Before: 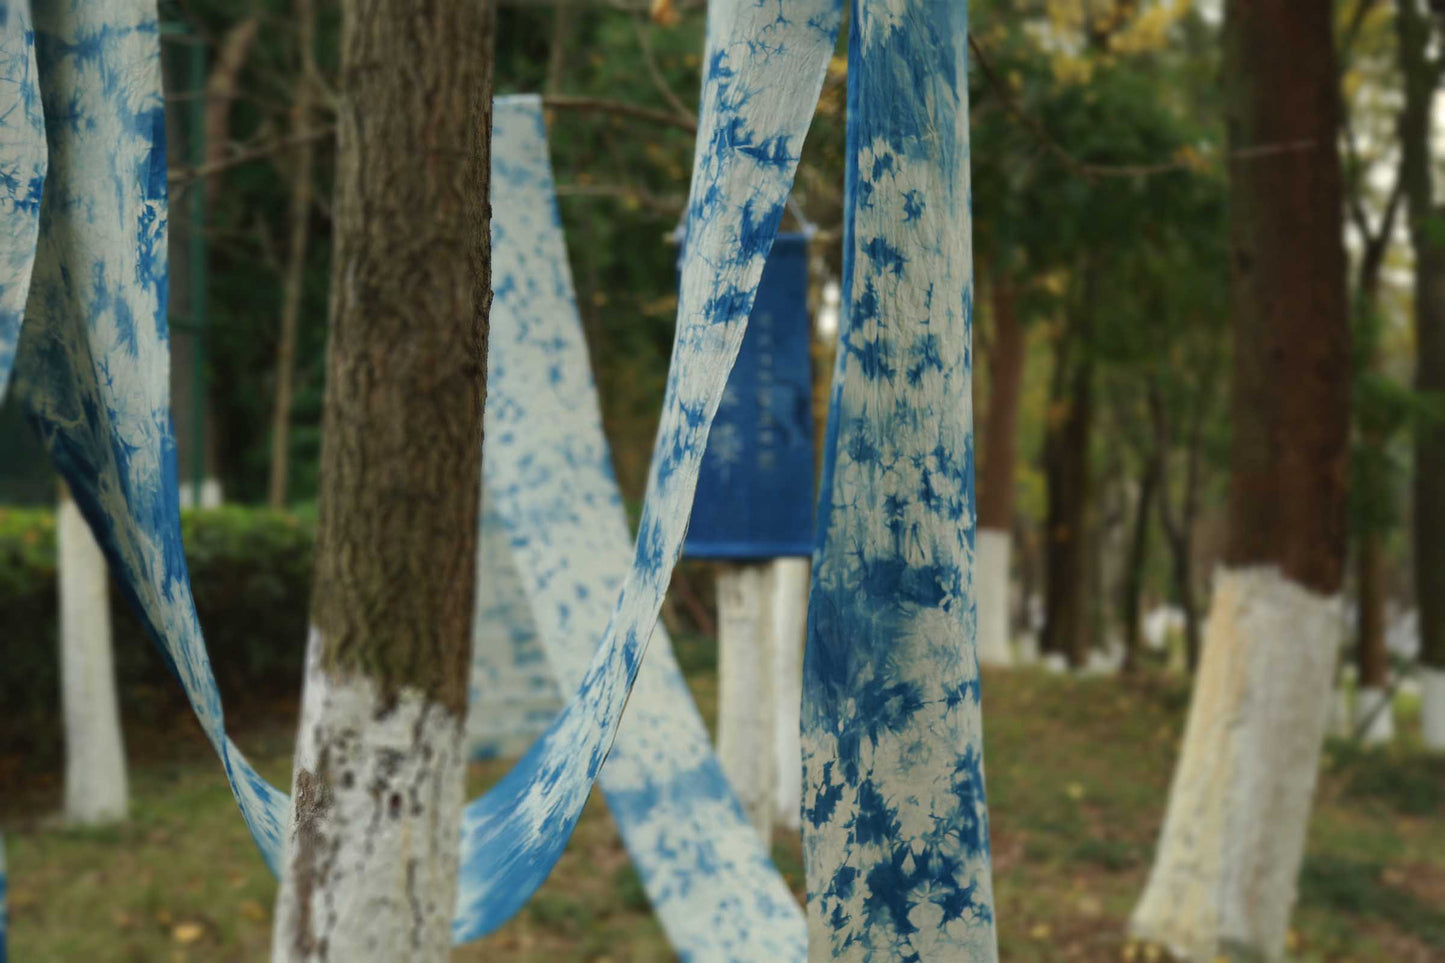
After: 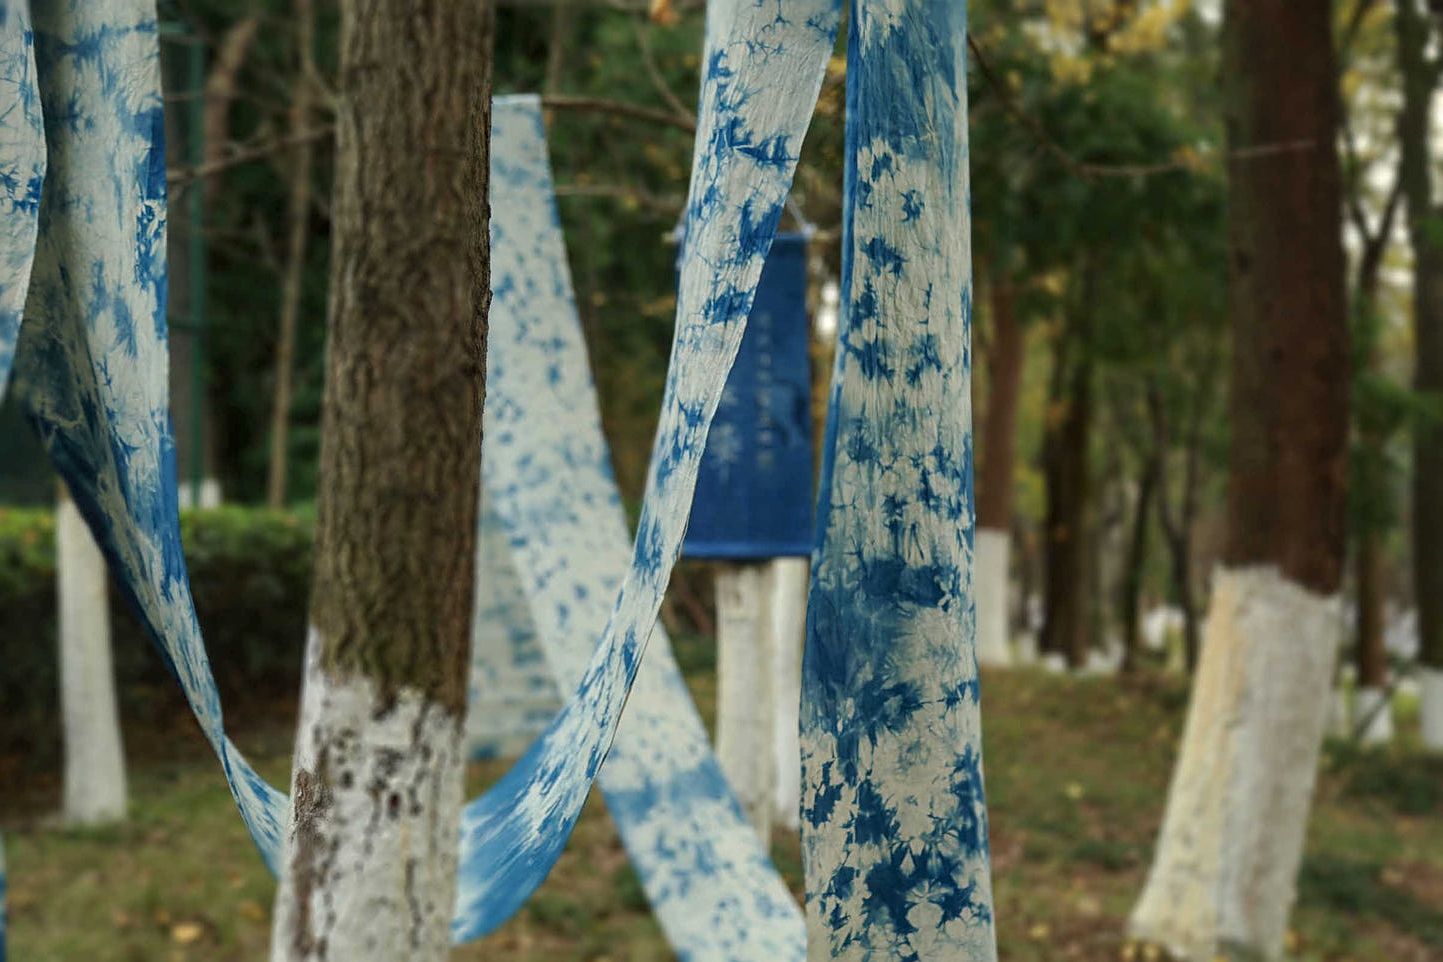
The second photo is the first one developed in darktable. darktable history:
crop and rotate: left 0.117%, bottom 0.002%
local contrast: on, module defaults
sharpen: on, module defaults
